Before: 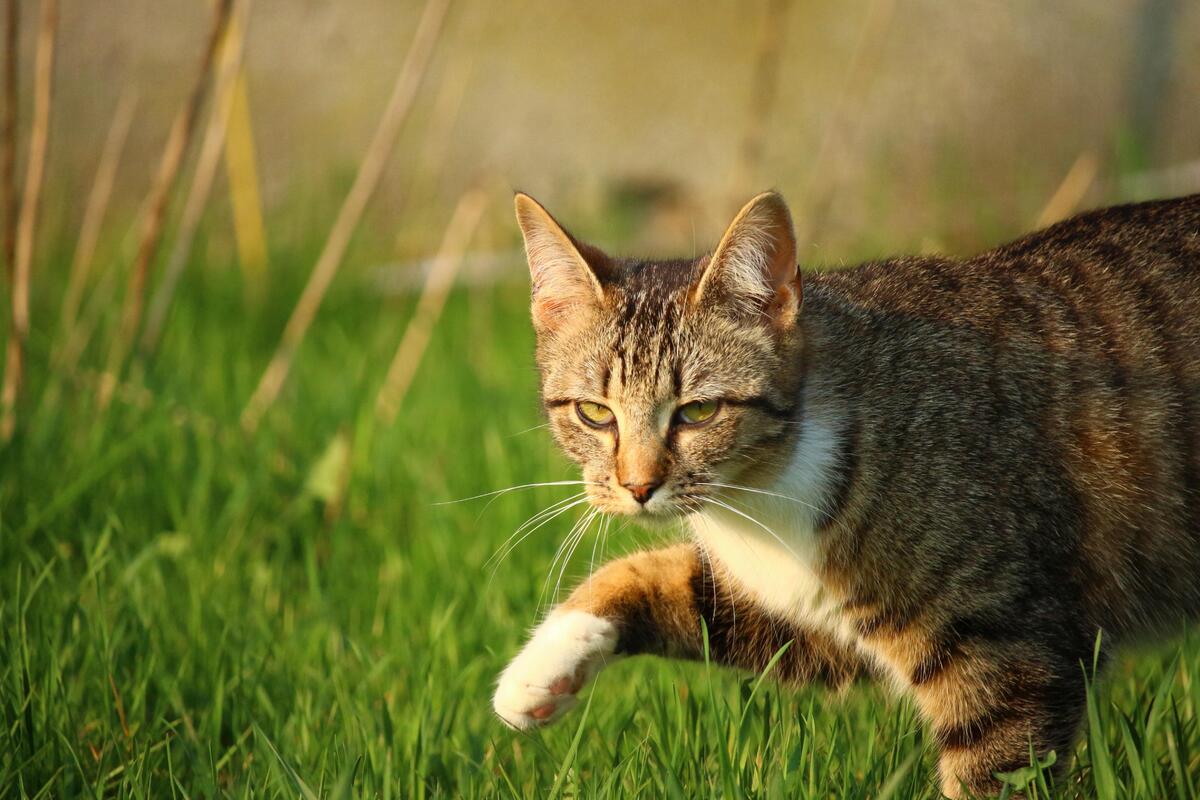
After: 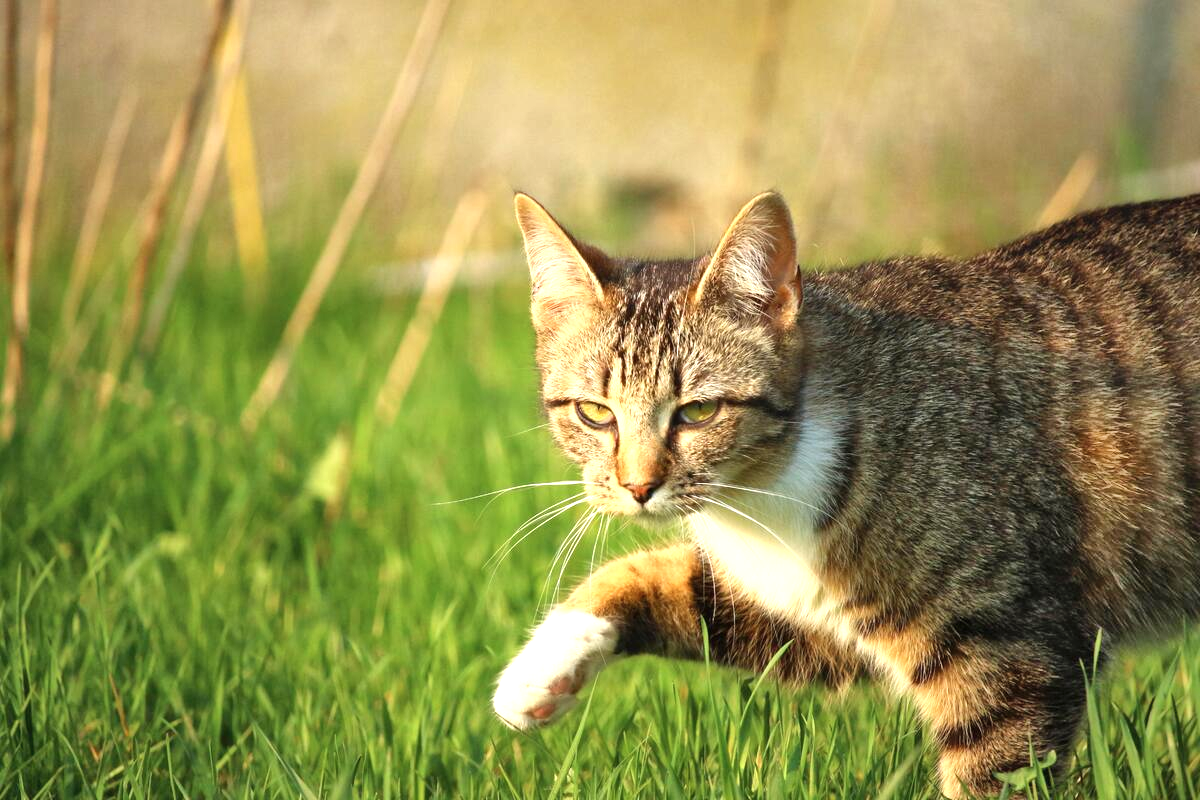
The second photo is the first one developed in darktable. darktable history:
shadows and highlights: radius 110.86, shadows 51.09, white point adjustment 9.16, highlights -4.17, highlights color adjustment 32.2%, soften with gaussian
exposure: black level correction 0, exposure 0.5 EV, compensate highlight preservation false
